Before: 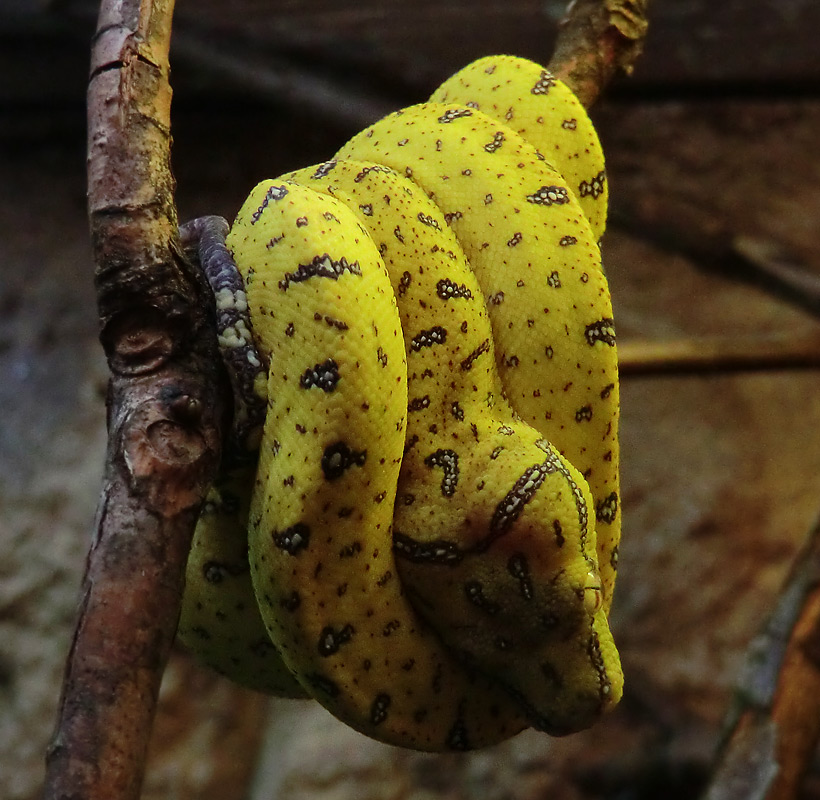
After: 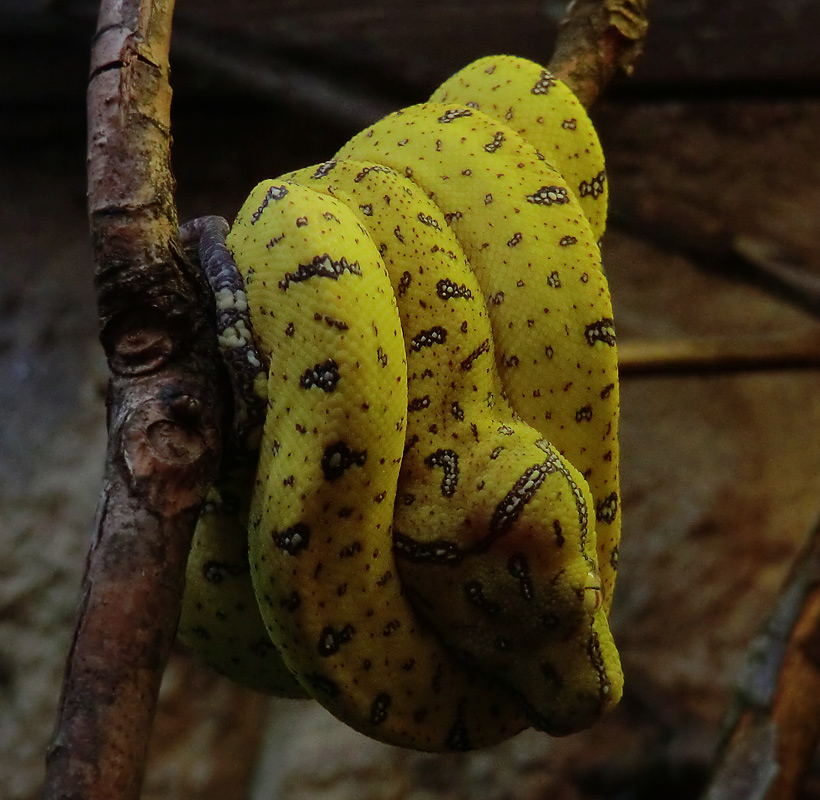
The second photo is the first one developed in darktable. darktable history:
exposure: exposure -0.603 EV, compensate exposure bias true, compensate highlight preservation false
